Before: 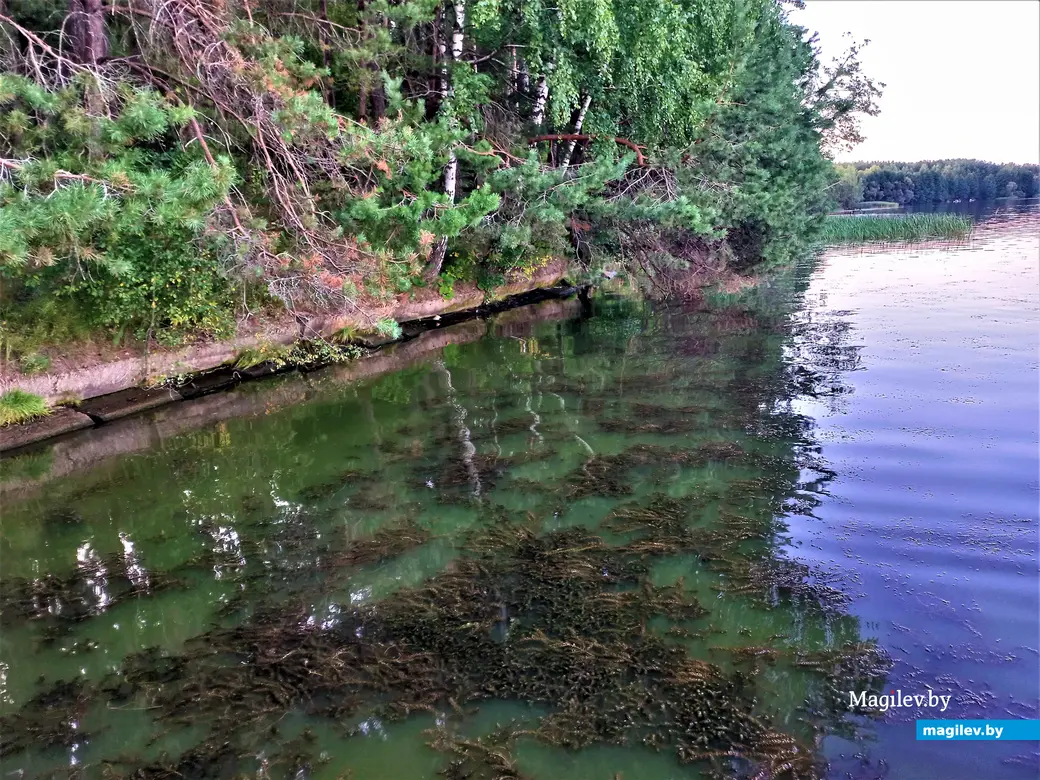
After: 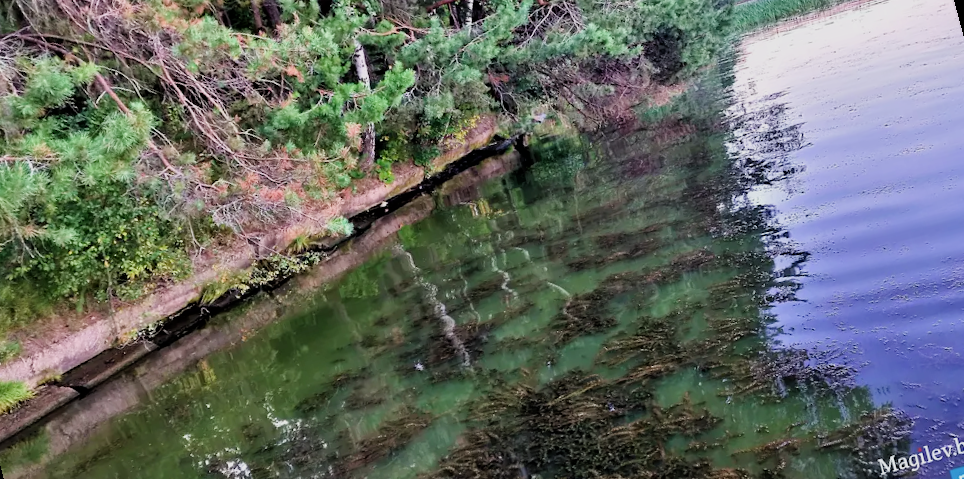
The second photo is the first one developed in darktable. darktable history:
exposure: exposure 0.236 EV, compensate highlight preservation false
crop: top 0.448%, right 0.264%, bottom 5.045%
filmic rgb: white relative exposure 3.9 EV, hardness 4.26
rotate and perspective: rotation -14.8°, crop left 0.1, crop right 0.903, crop top 0.25, crop bottom 0.748
